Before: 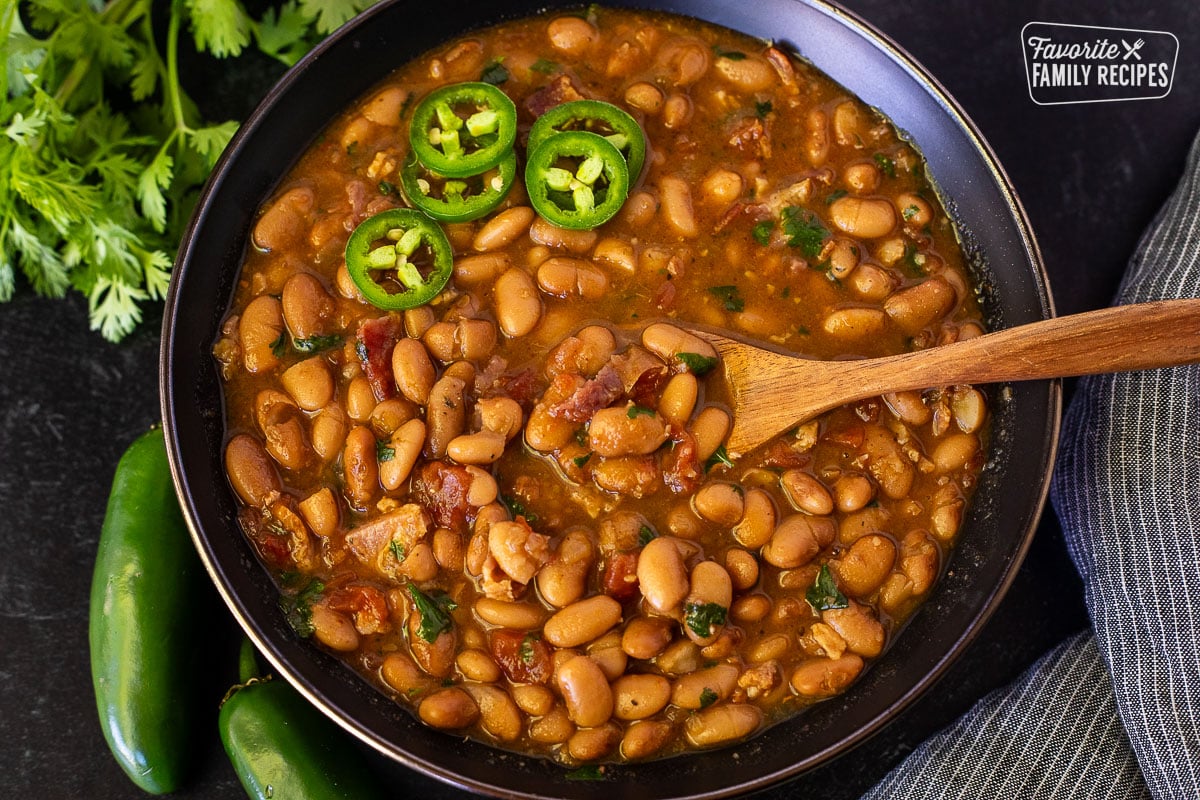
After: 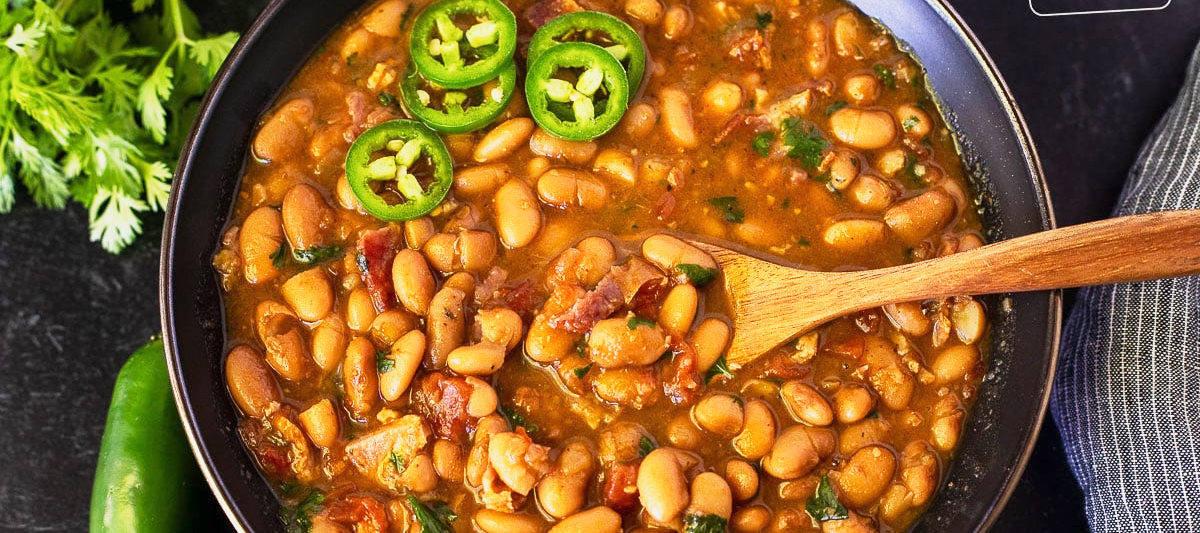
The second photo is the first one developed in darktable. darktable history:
crop: top 11.166%, bottom 22.168%
base curve: curves: ch0 [(0, 0) (0.088, 0.125) (0.176, 0.251) (0.354, 0.501) (0.613, 0.749) (1, 0.877)], preserve colors none
exposure: black level correction 0, exposure 0.3 EV, compensate highlight preservation false
